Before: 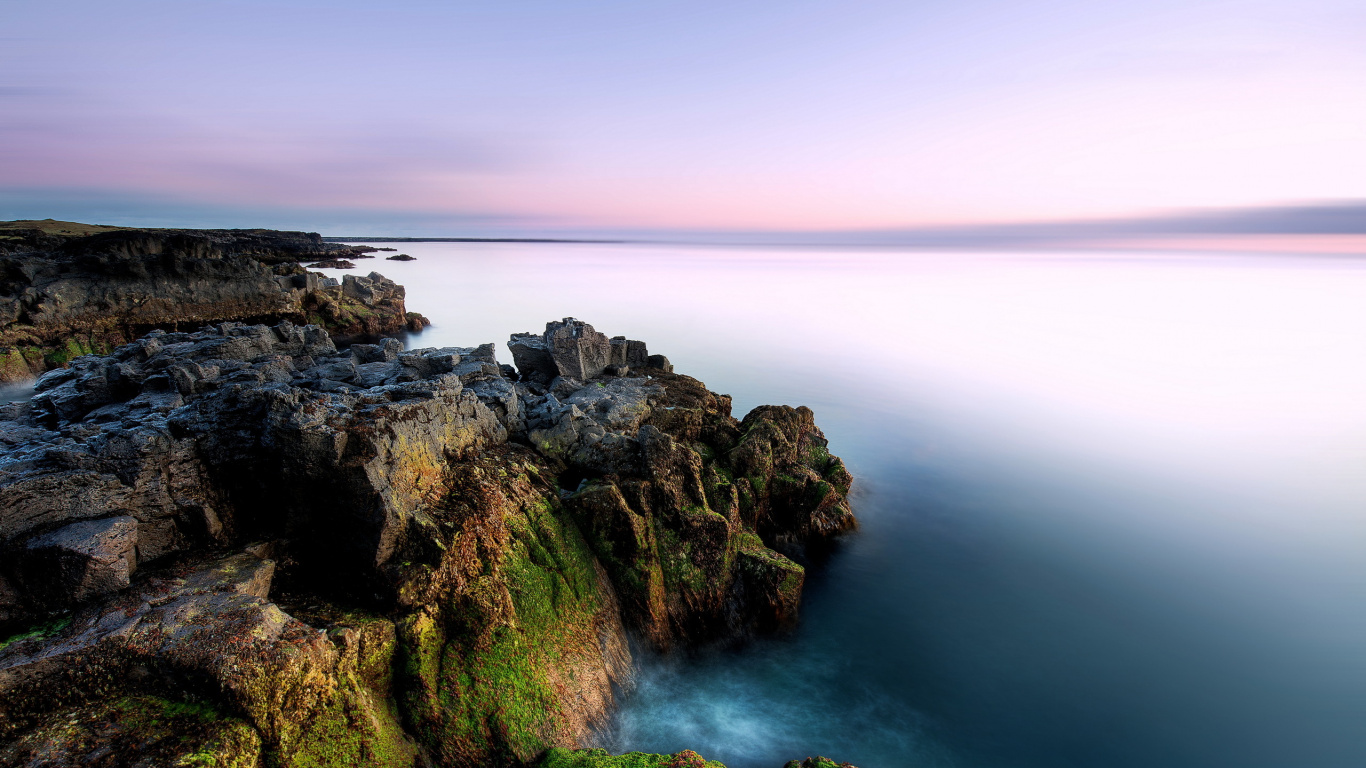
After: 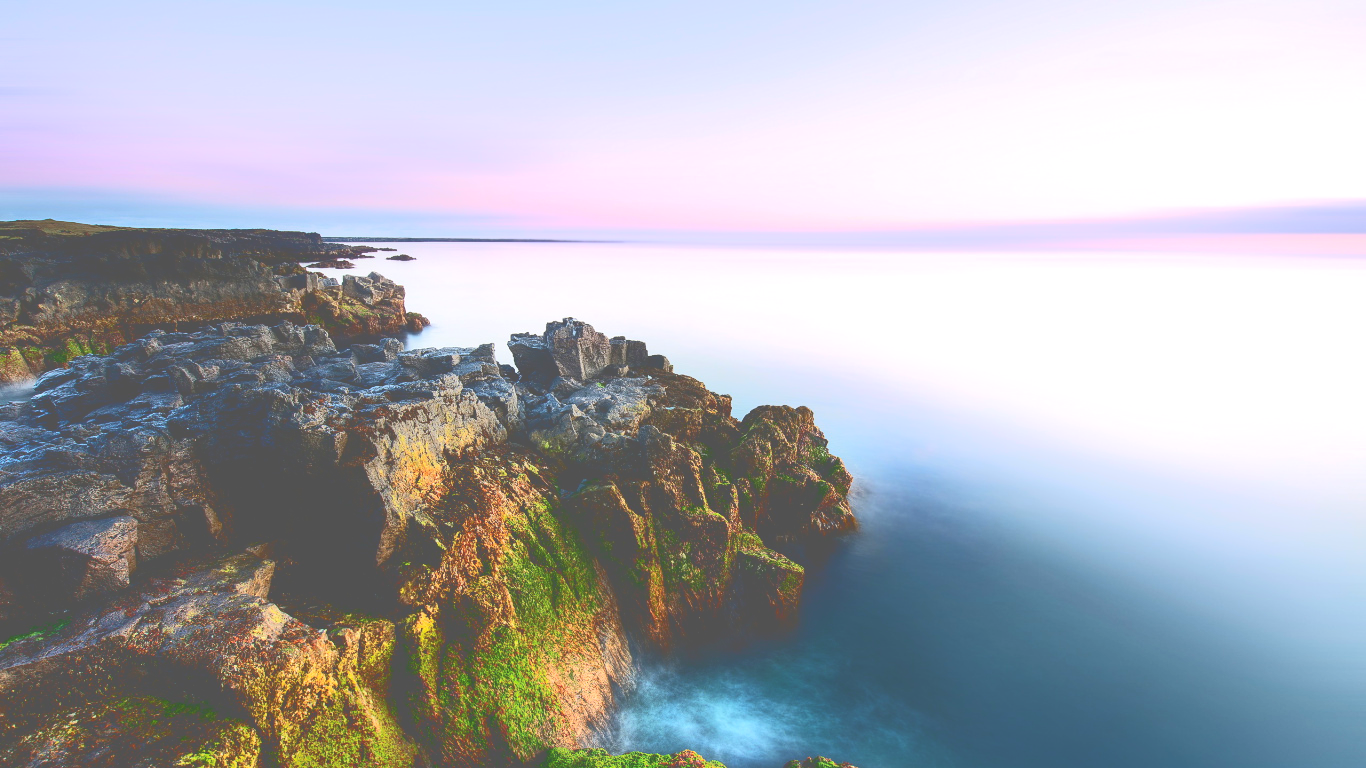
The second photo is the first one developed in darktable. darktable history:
contrast brightness saturation: contrast -0.297
tone curve: curves: ch0 [(0, 0) (0.003, 0.331) (0.011, 0.333) (0.025, 0.333) (0.044, 0.334) (0.069, 0.335) (0.1, 0.338) (0.136, 0.342) (0.177, 0.347) (0.224, 0.352) (0.277, 0.359) (0.335, 0.39) (0.399, 0.434) (0.468, 0.509) (0.543, 0.615) (0.623, 0.731) (0.709, 0.814) (0.801, 0.88) (0.898, 0.921) (1, 1)], color space Lab, independent channels, preserve colors none
exposure: exposure 1 EV, compensate highlight preservation false
